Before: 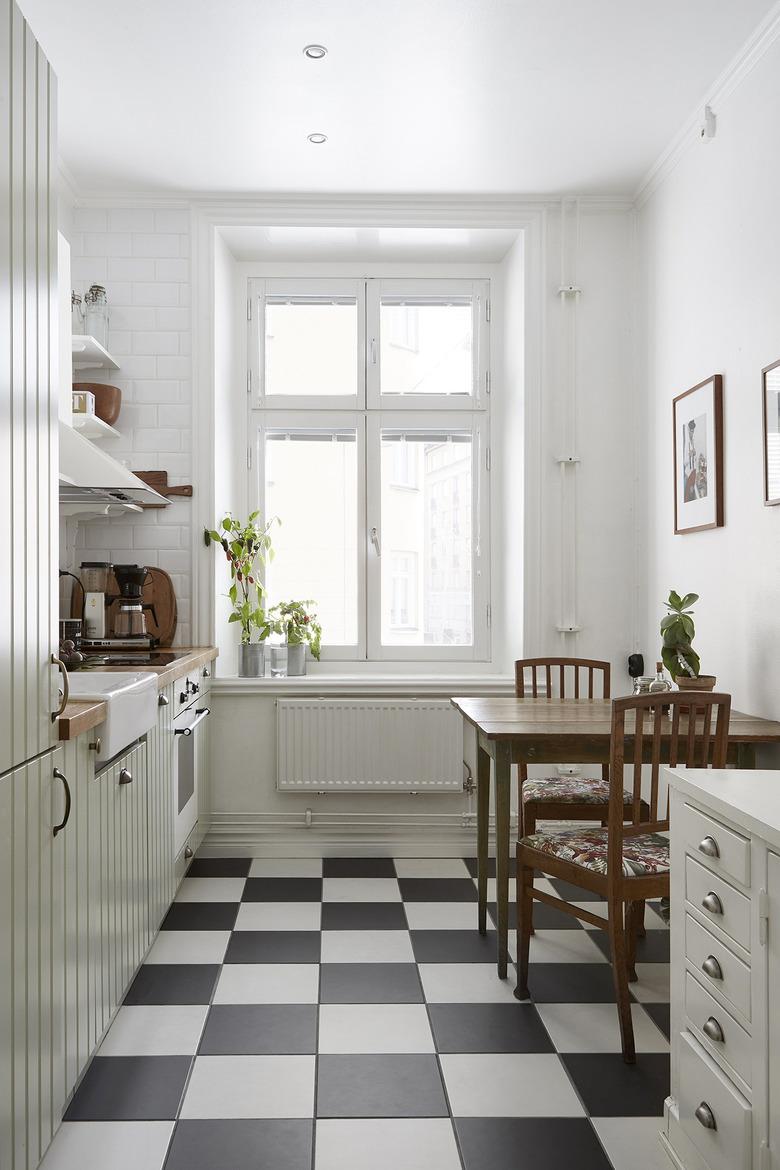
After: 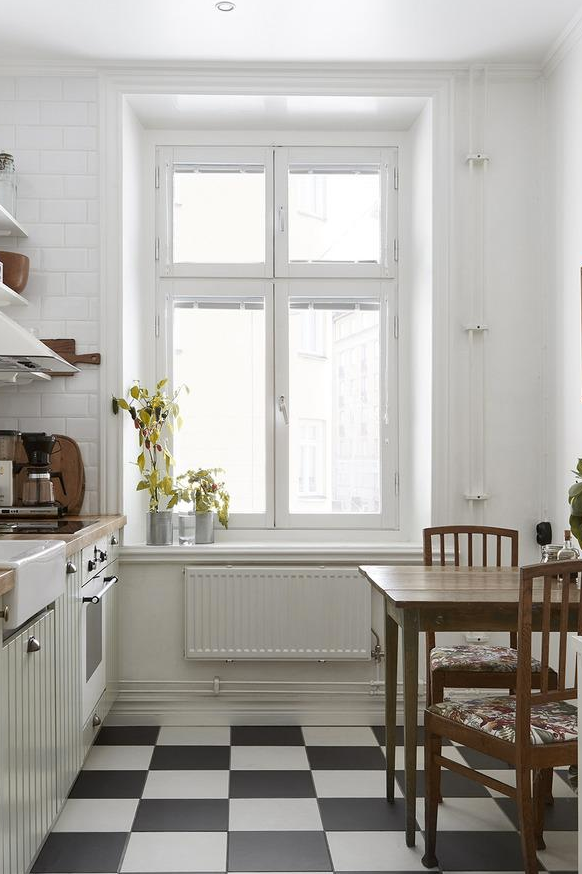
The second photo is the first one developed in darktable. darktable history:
color zones: curves: ch2 [(0, 0.5) (0.143, 0.5) (0.286, 0.416) (0.429, 0.5) (0.571, 0.5) (0.714, 0.5) (0.857, 0.5) (1, 0.5)]
crop and rotate: left 11.831%, top 11.346%, right 13.429%, bottom 13.899%
